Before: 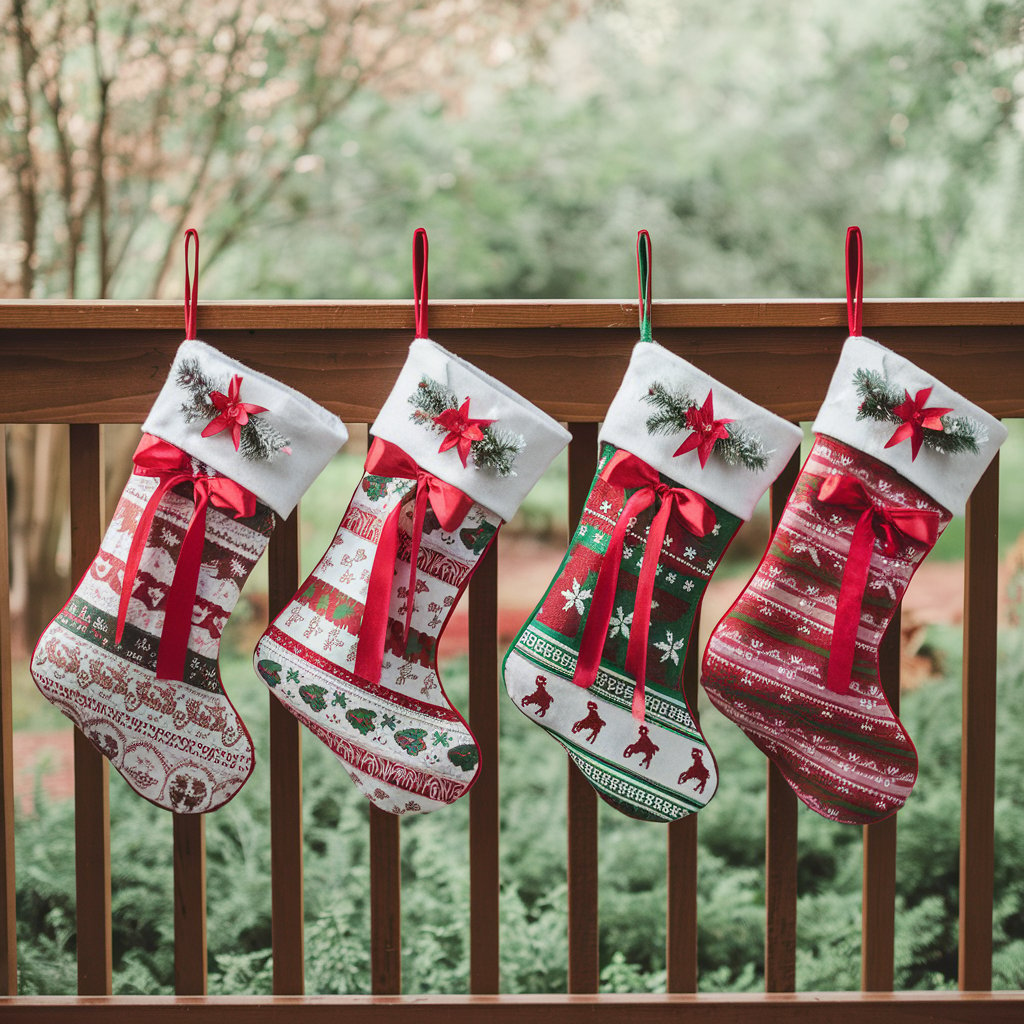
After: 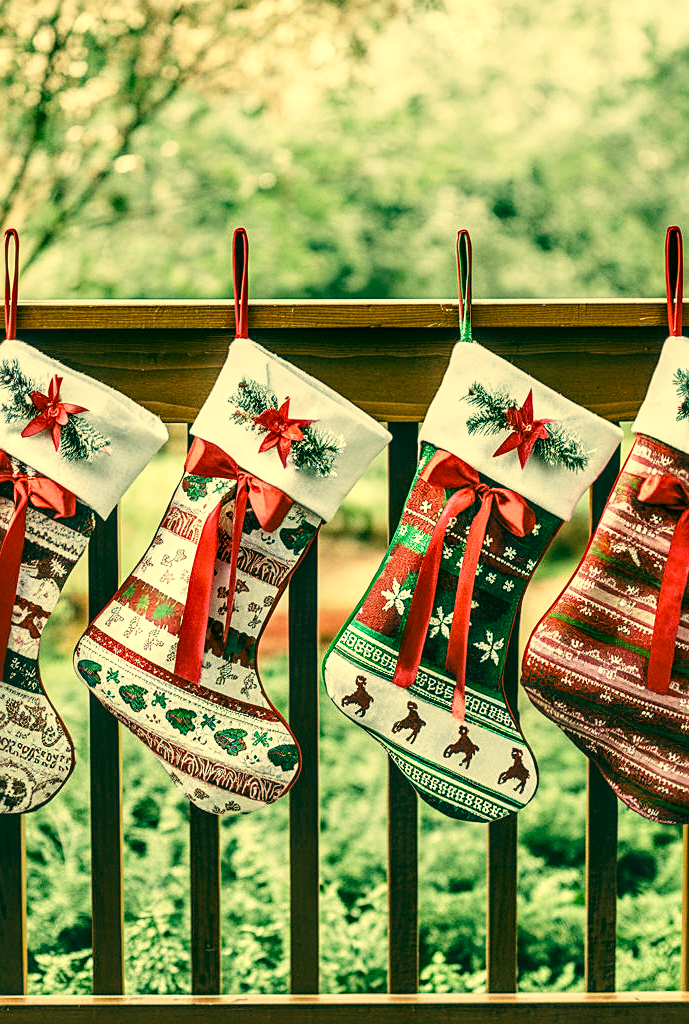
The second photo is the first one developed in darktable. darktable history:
crop and rotate: left 17.598%, right 15.083%
sharpen: on, module defaults
tone curve: curves: ch0 [(0, 0.016) (0.11, 0.039) (0.259, 0.235) (0.383, 0.437) (0.499, 0.597) (0.733, 0.867) (0.843, 0.948) (1, 1)], preserve colors none
color correction: highlights a* 1.89, highlights b* 34.18, shadows a* -36.35, shadows b* -6.27
shadows and highlights: low approximation 0.01, soften with gaussian
base curve: curves: ch0 [(0, 0) (0.297, 0.298) (1, 1)], preserve colors none
local contrast: highlights 58%, detail 145%
